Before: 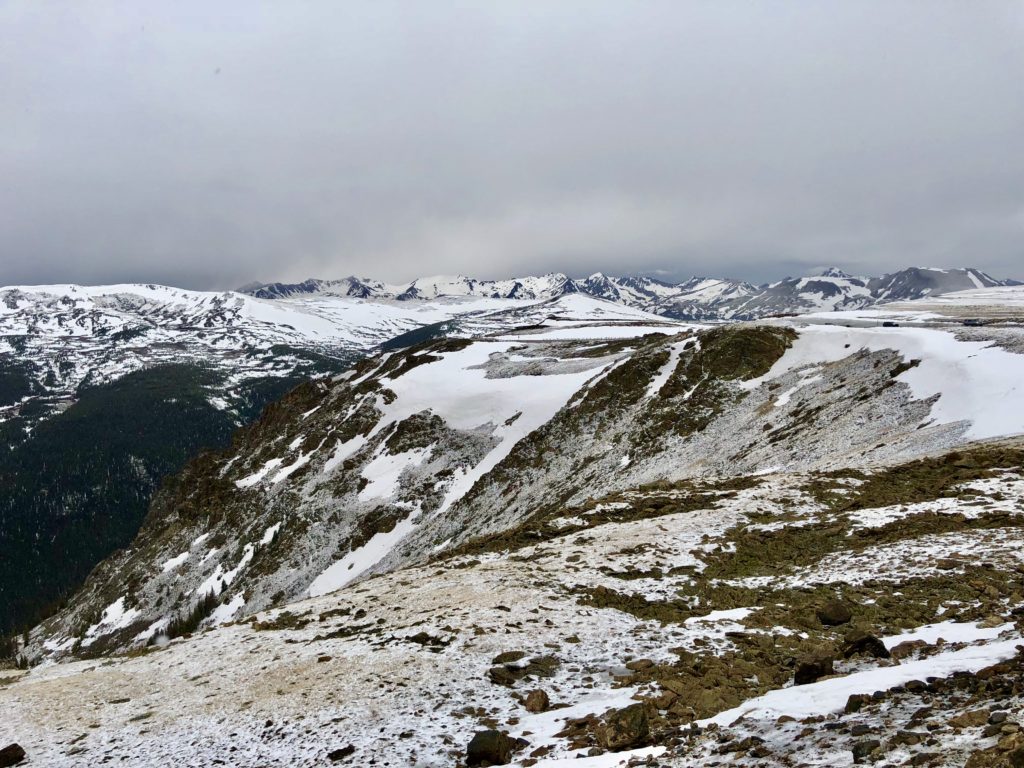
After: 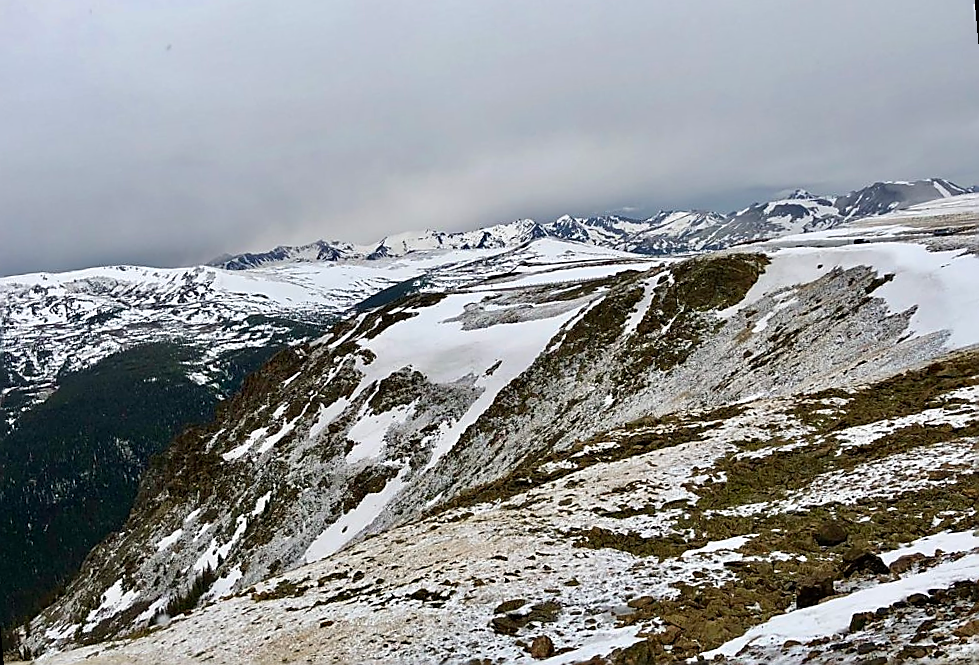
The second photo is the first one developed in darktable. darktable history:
rotate and perspective: rotation -5°, crop left 0.05, crop right 0.952, crop top 0.11, crop bottom 0.89
sharpen: radius 1.4, amount 1.25, threshold 0.7
